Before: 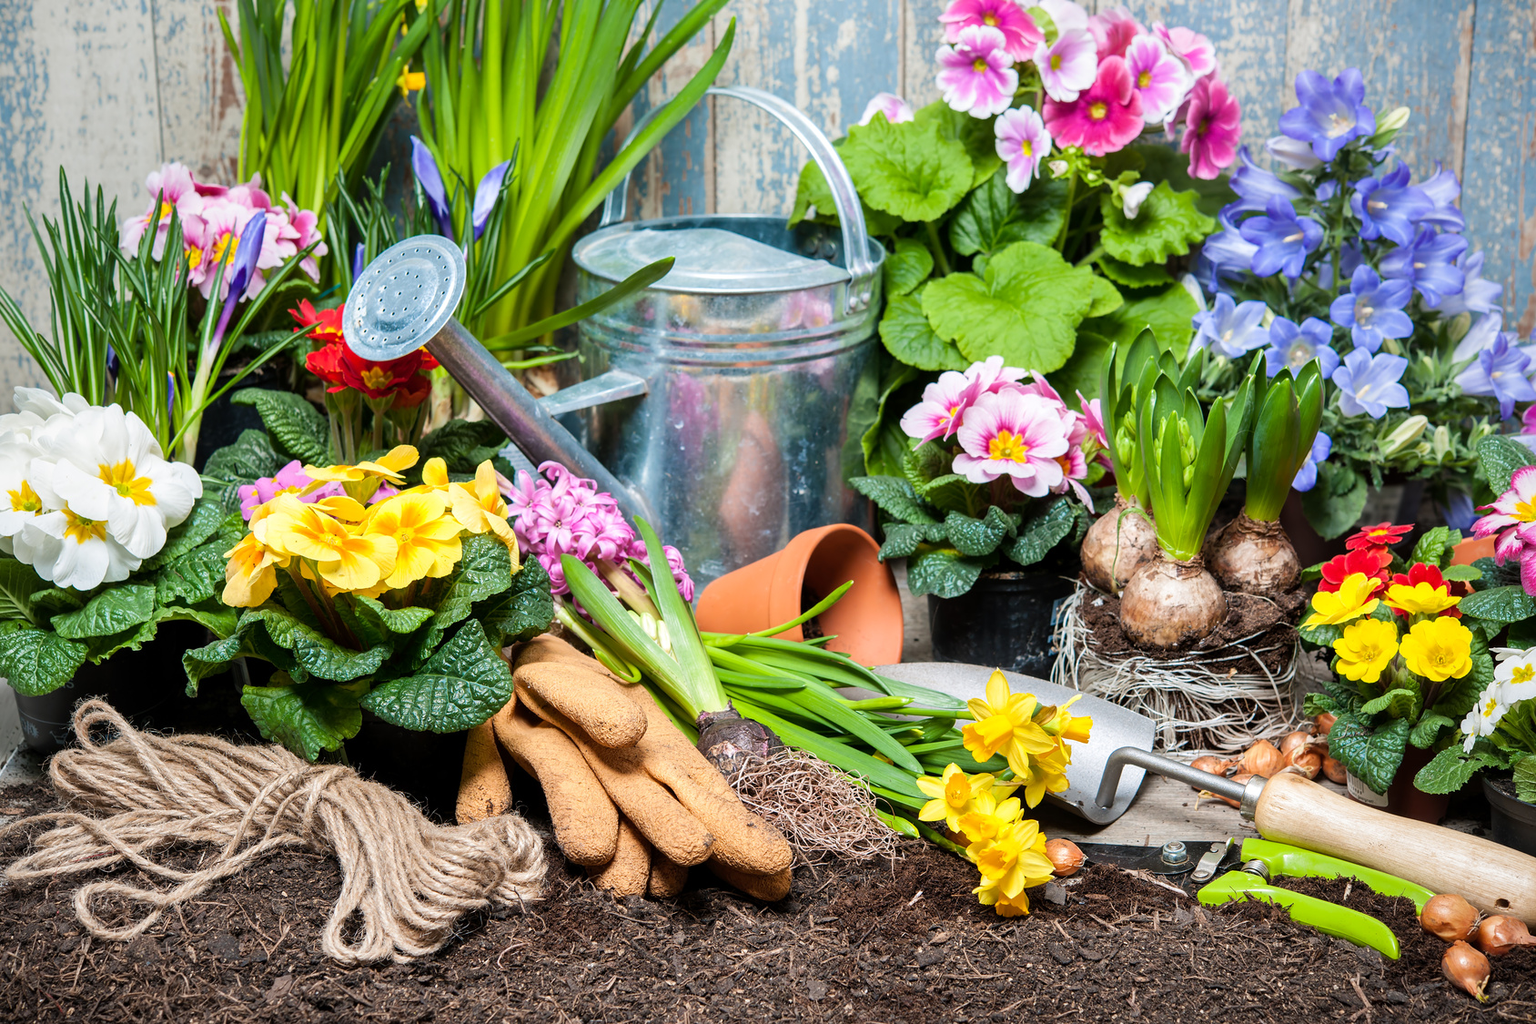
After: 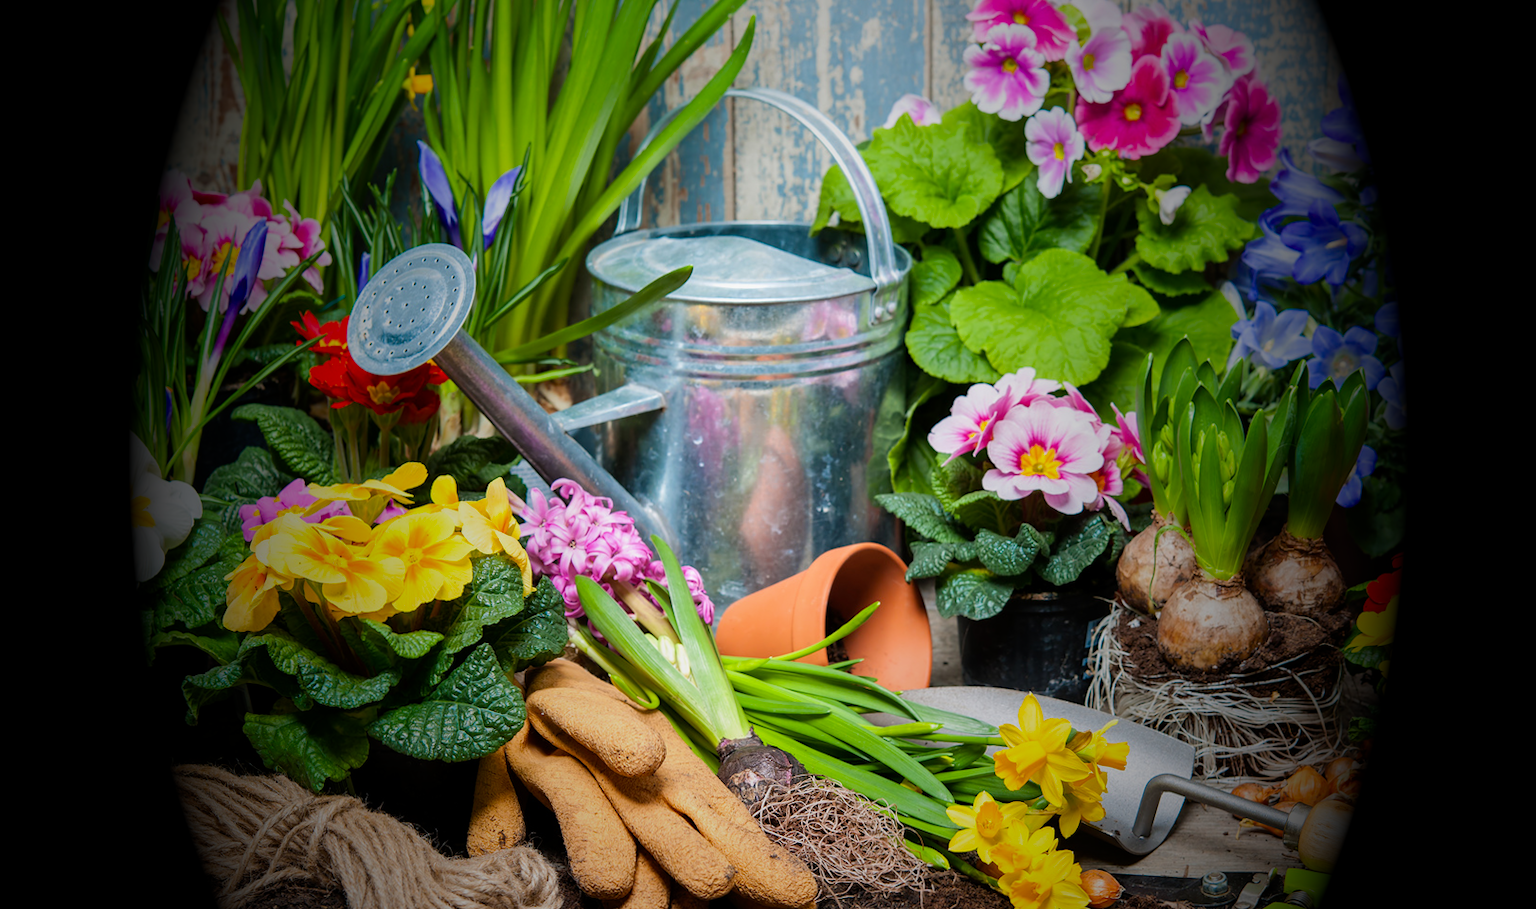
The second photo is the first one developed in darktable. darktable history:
vignetting: fall-off start 15.9%, fall-off radius 100%, brightness -1, saturation 0.5, width/height ratio 0.719
crop and rotate: angle 0.2°, left 0.275%, right 3.127%, bottom 14.18%
